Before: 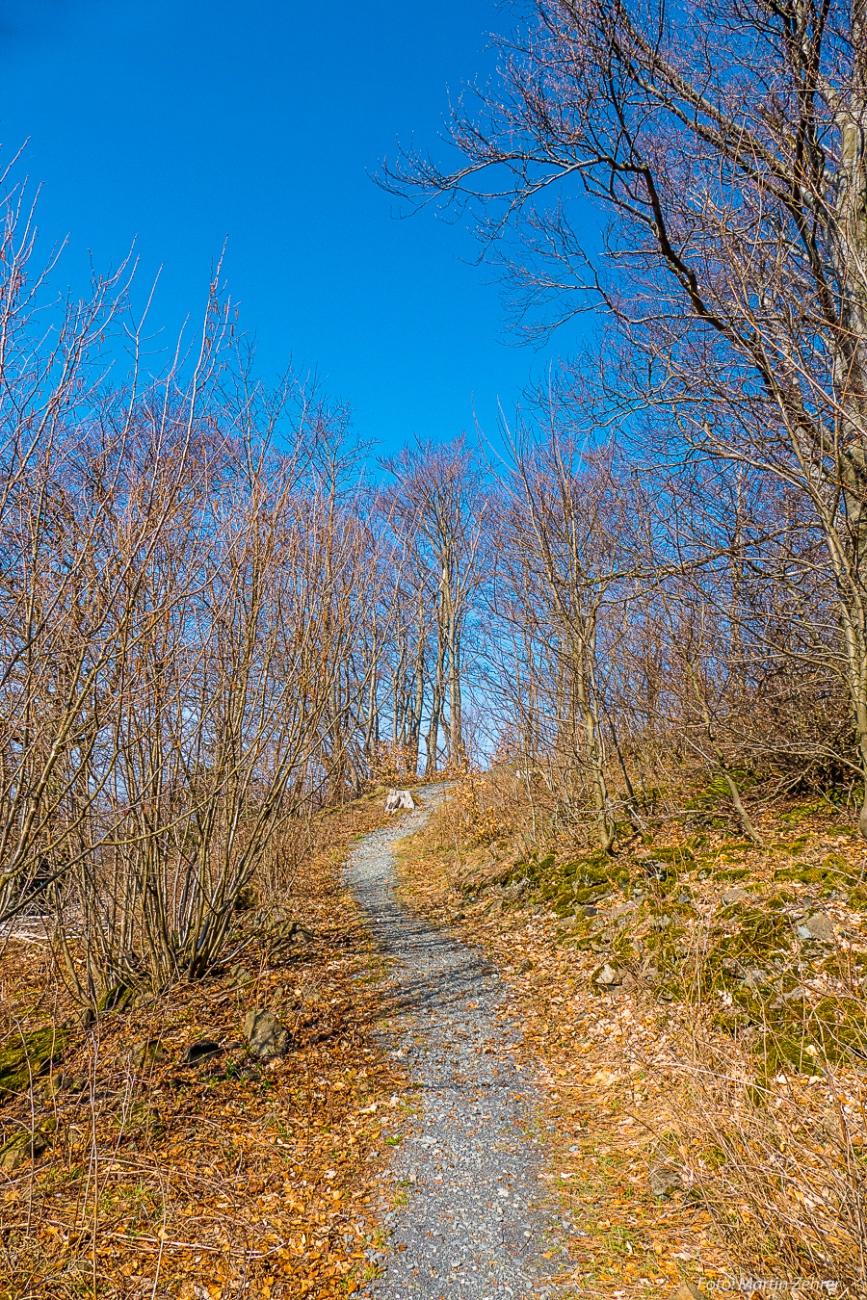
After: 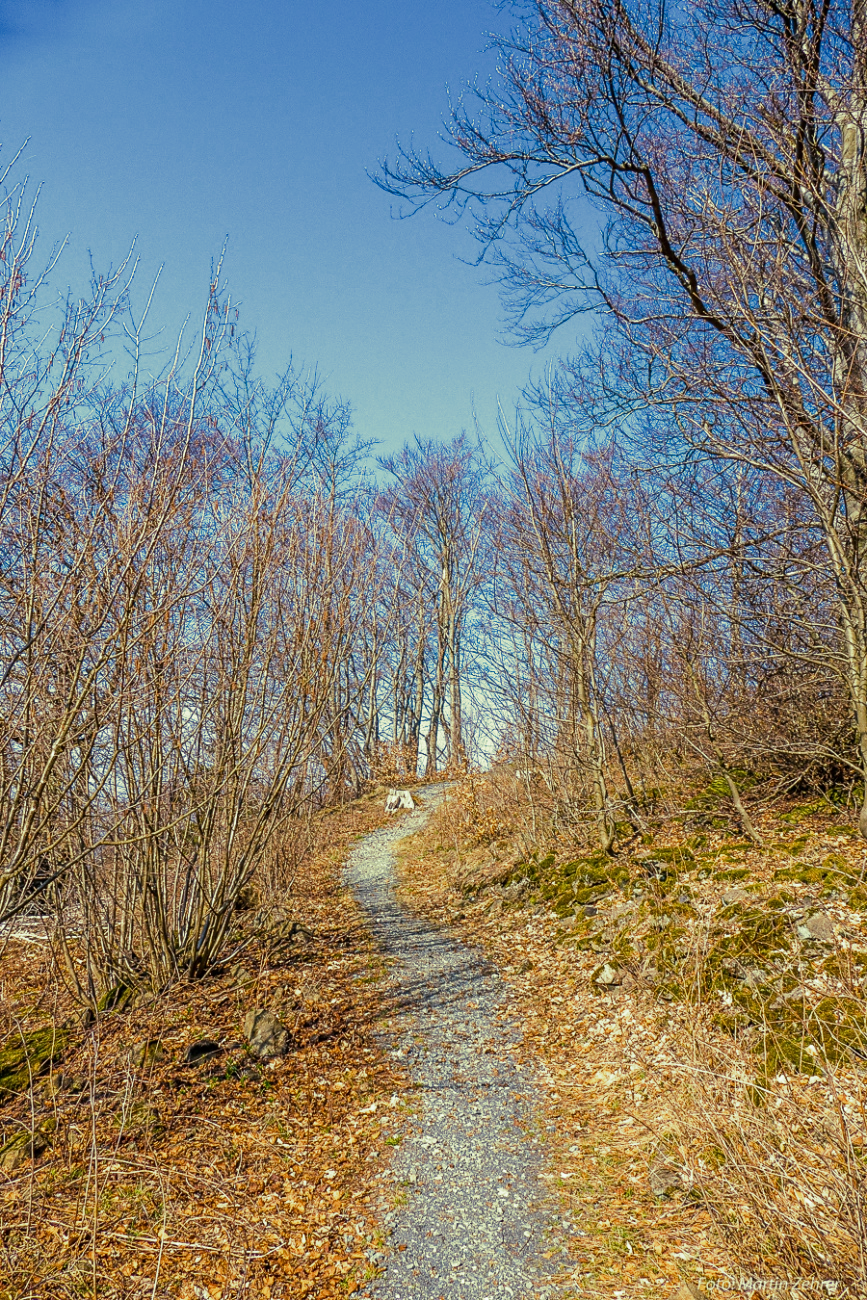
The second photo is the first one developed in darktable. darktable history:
split-toning: shadows › hue 290.82°, shadows › saturation 0.34, highlights › saturation 0.38, balance 0, compress 50%
white balance: emerald 1
